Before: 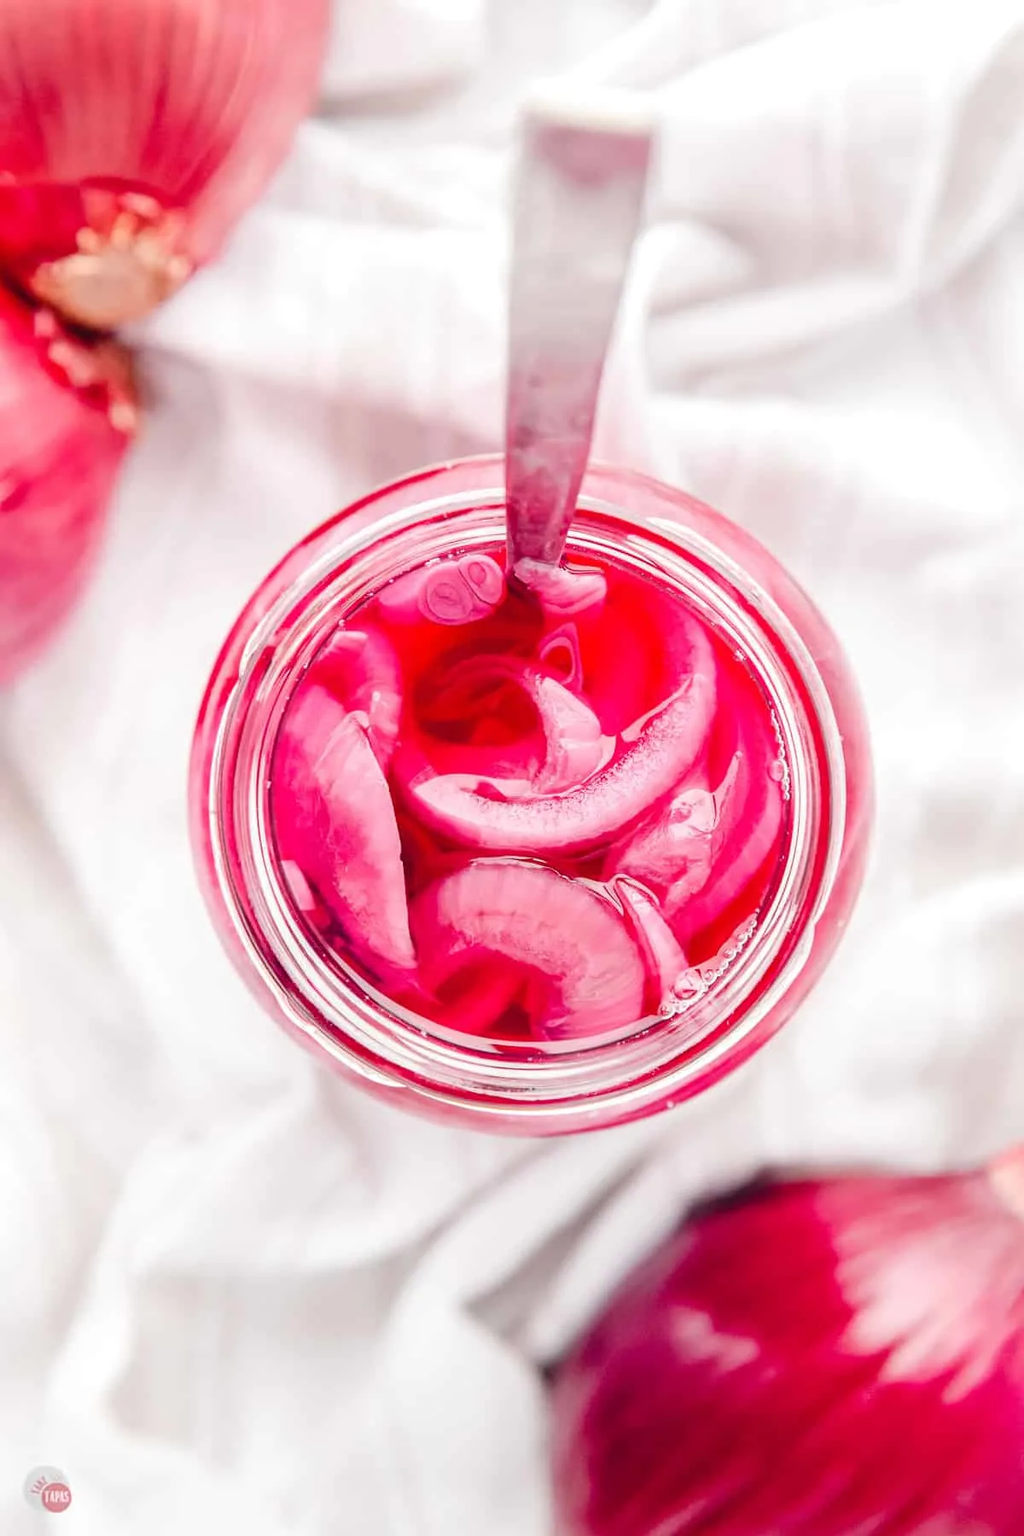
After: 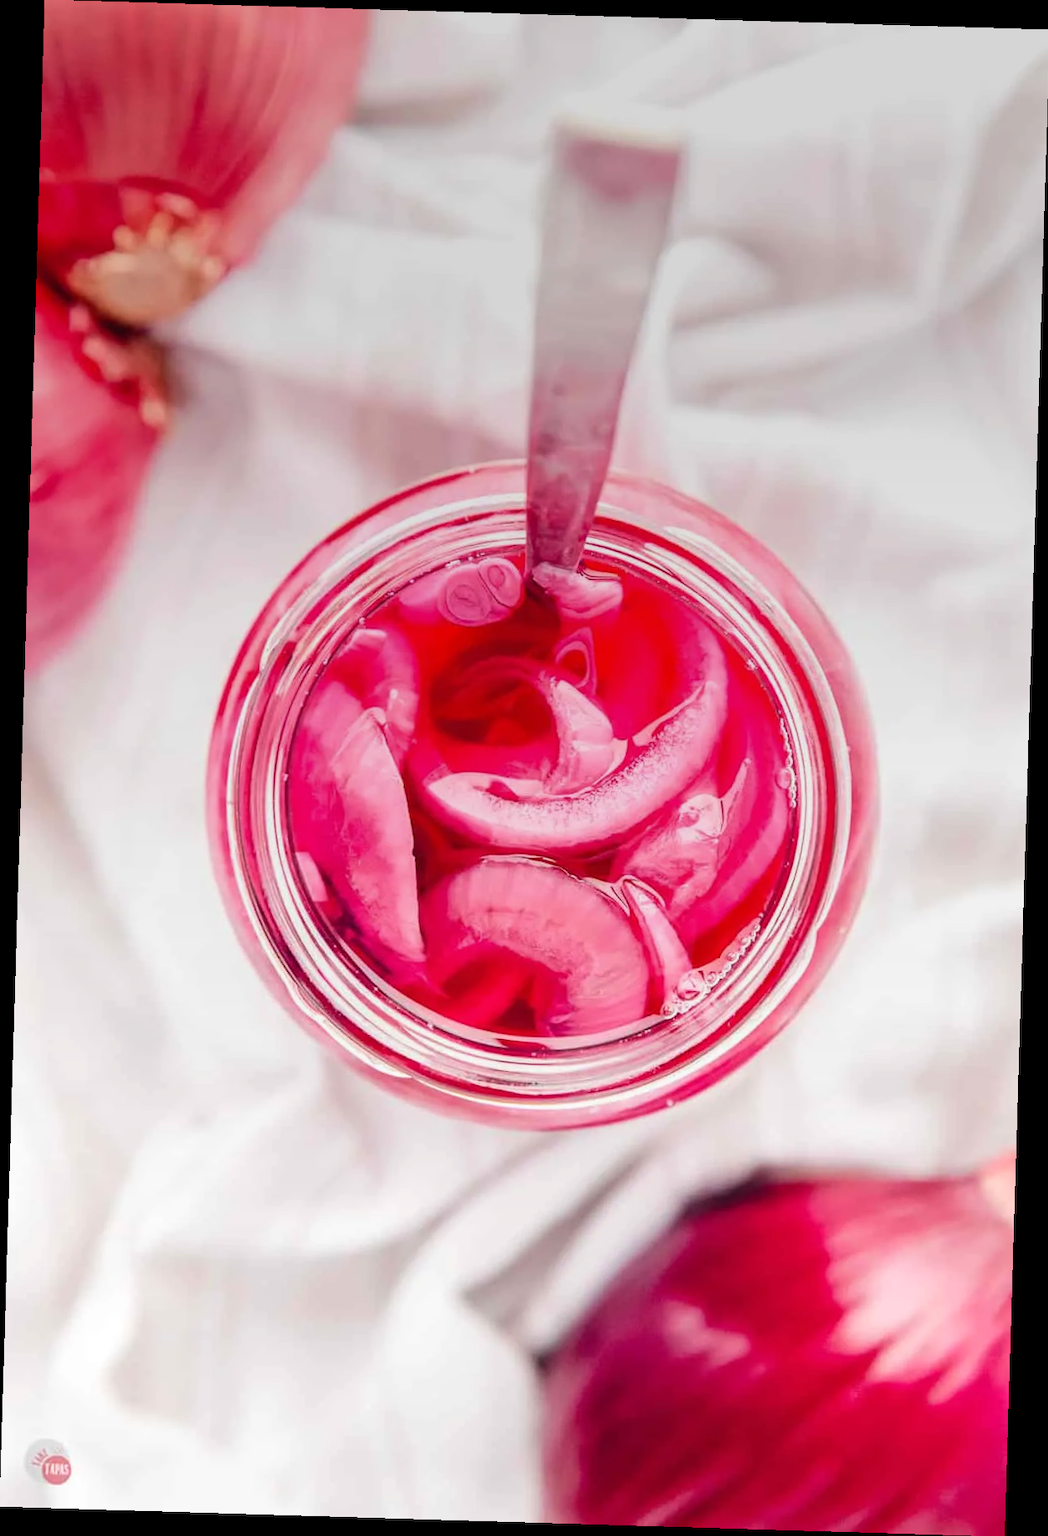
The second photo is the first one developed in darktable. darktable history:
graduated density: on, module defaults
velvia: on, module defaults
rotate and perspective: rotation 1.72°, automatic cropping off
